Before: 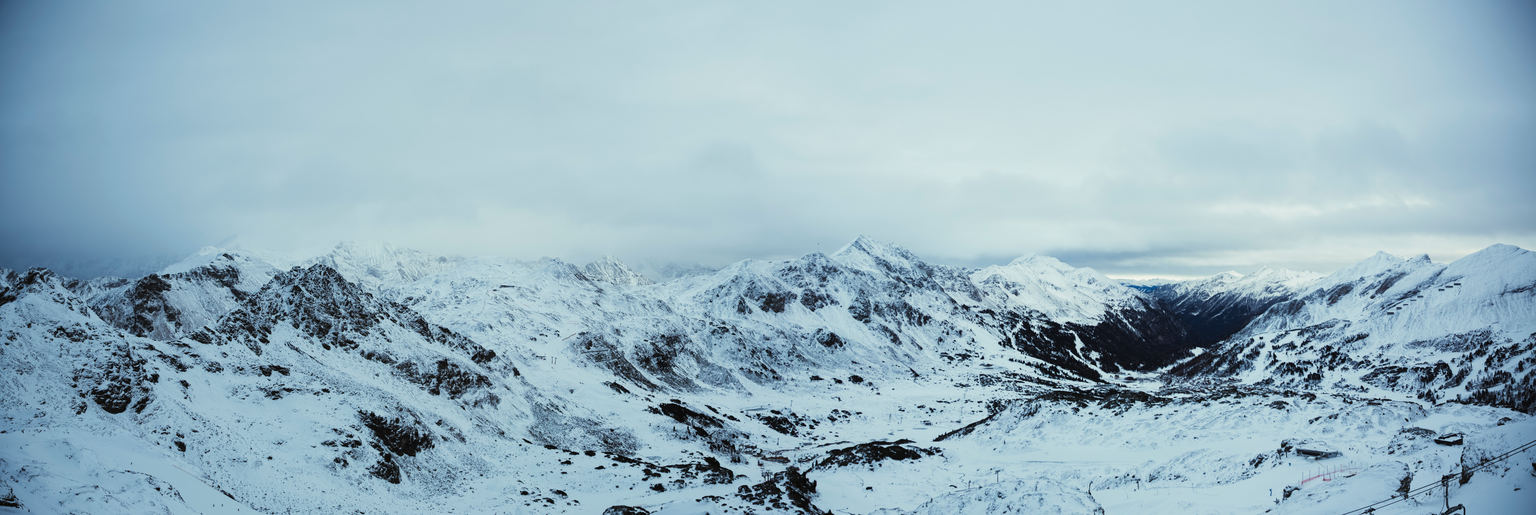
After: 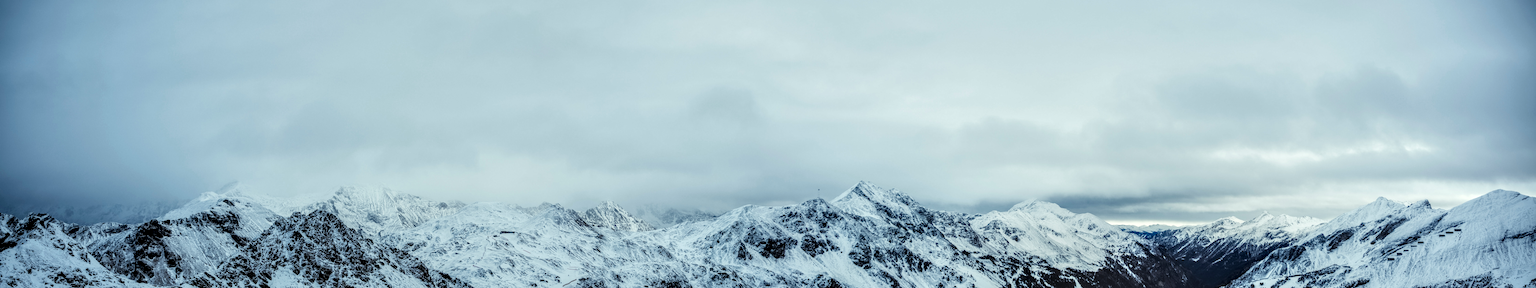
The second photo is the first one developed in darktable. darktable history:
local contrast: highlights 0%, shadows 0%, detail 182%
crop and rotate: top 10.605%, bottom 33.274%
